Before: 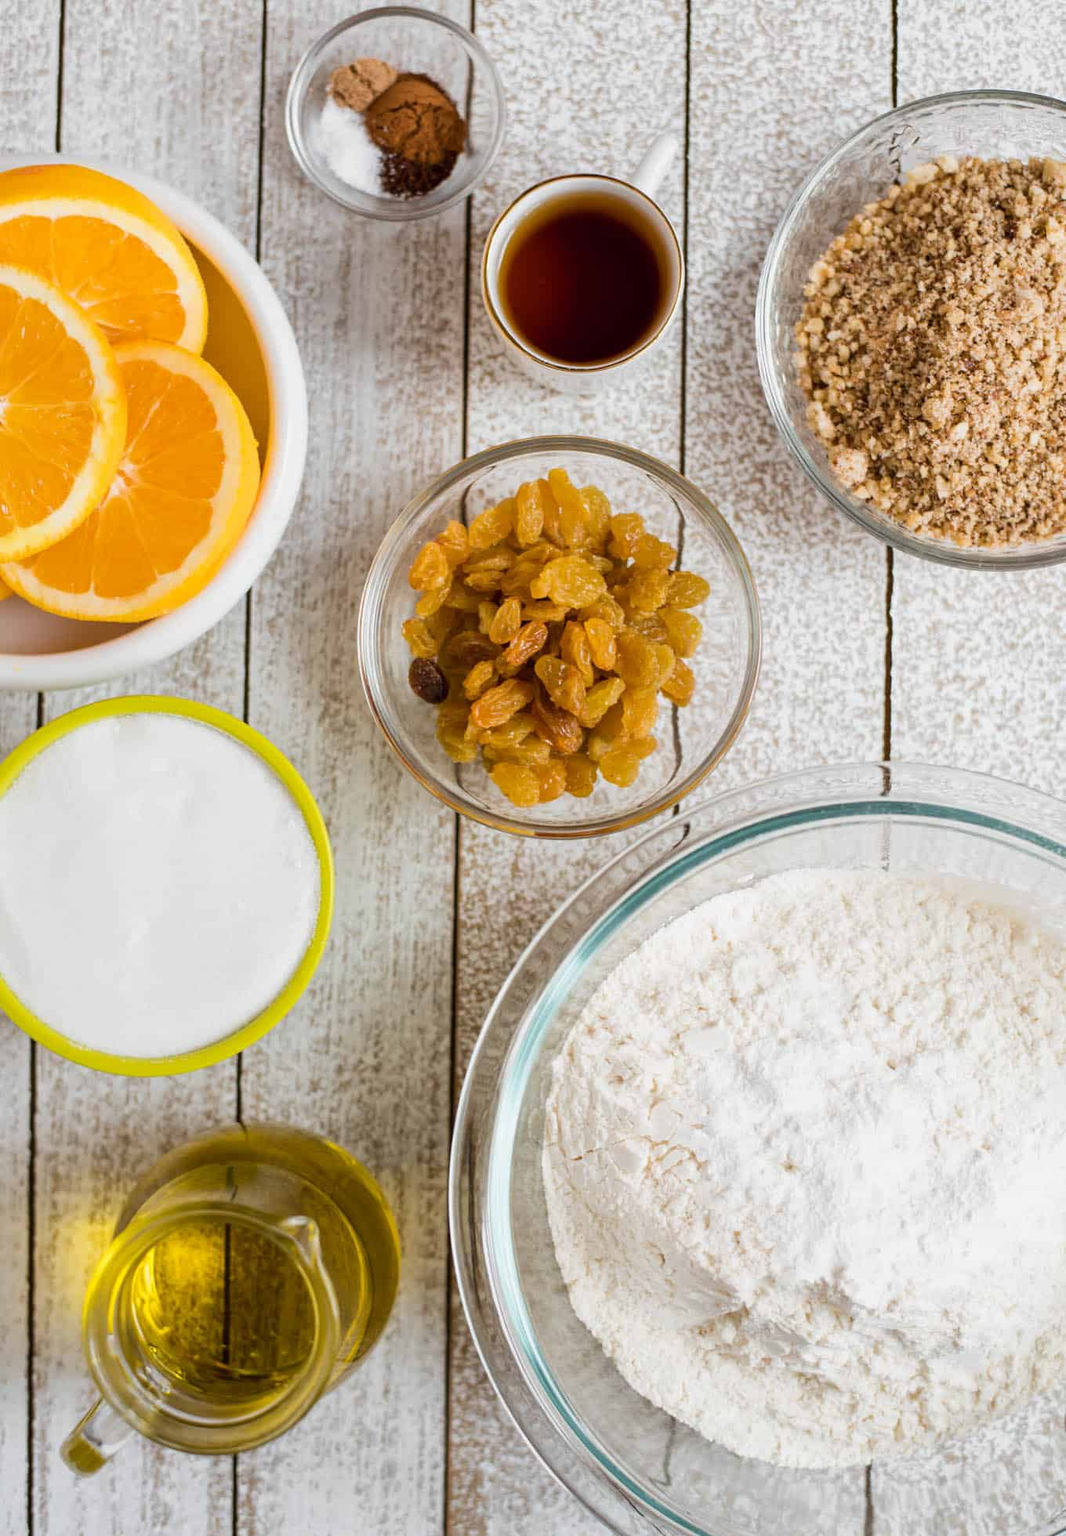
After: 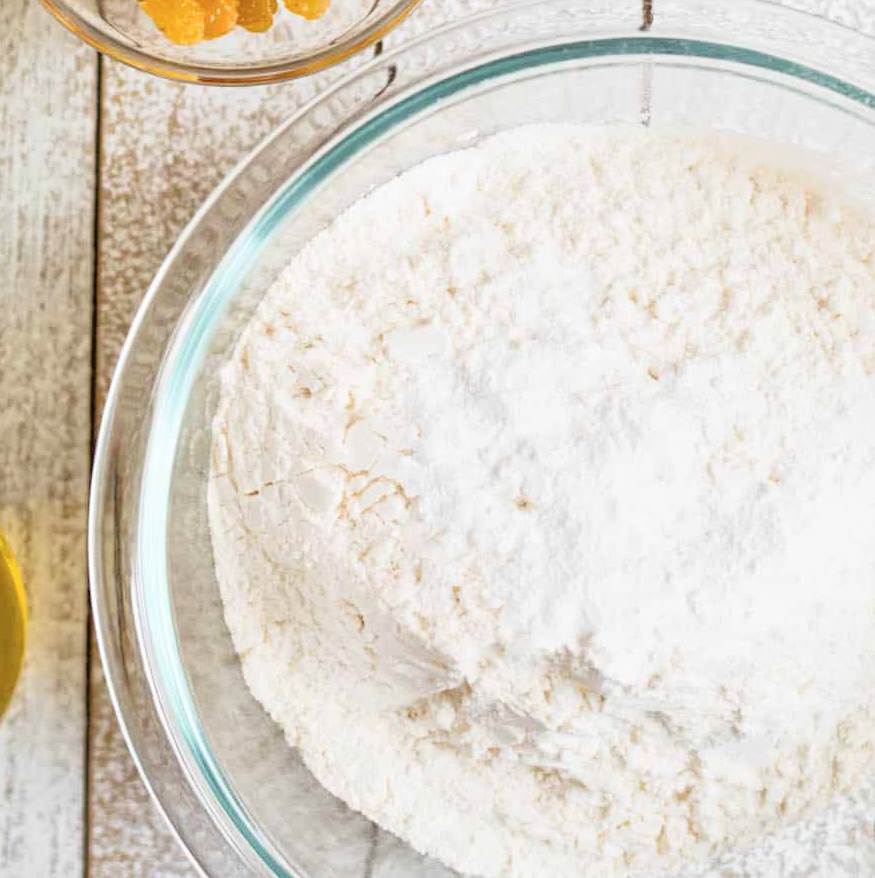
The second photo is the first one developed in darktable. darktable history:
tone equalizer: -7 EV 0.147 EV, -6 EV 0.635 EV, -5 EV 1.15 EV, -4 EV 1.3 EV, -3 EV 1.15 EV, -2 EV 0.6 EV, -1 EV 0.163 EV, mask exposure compensation -0.516 EV
tone curve: curves: ch0 [(0, 0) (0.003, 0.019) (0.011, 0.019) (0.025, 0.026) (0.044, 0.043) (0.069, 0.066) (0.1, 0.095) (0.136, 0.133) (0.177, 0.181) (0.224, 0.233) (0.277, 0.302) (0.335, 0.375) (0.399, 0.452) (0.468, 0.532) (0.543, 0.609) (0.623, 0.695) (0.709, 0.775) (0.801, 0.865) (0.898, 0.932) (1, 1)], color space Lab, independent channels, preserve colors none
crop and rotate: left 35.637%, top 50.281%, bottom 4.9%
